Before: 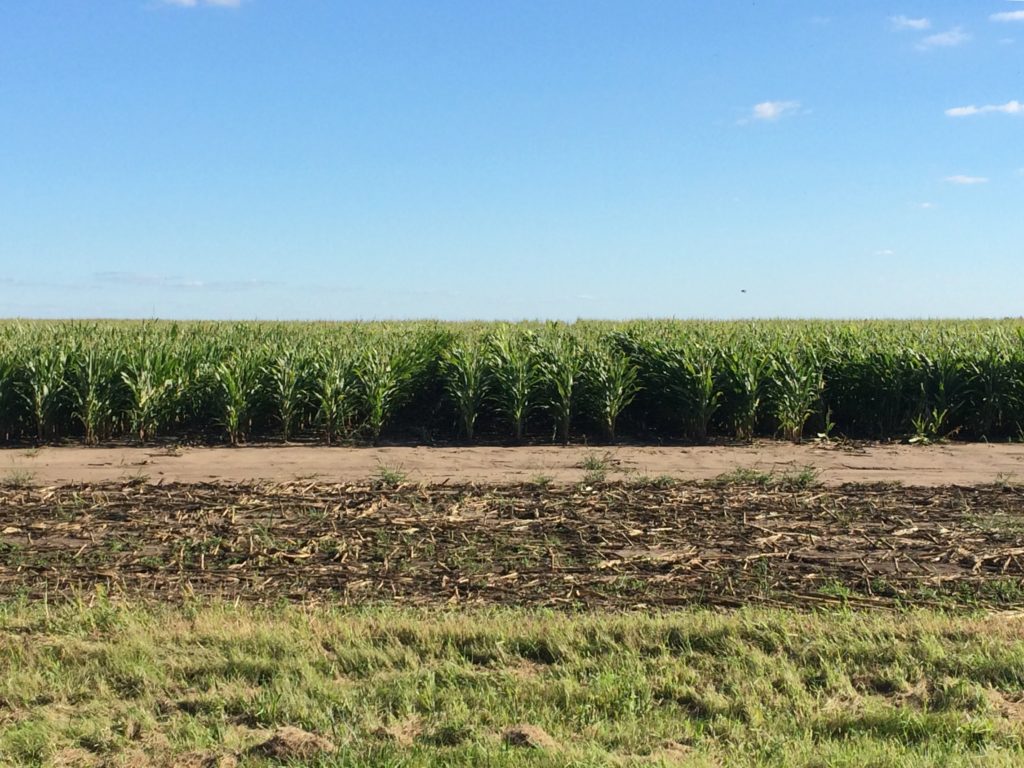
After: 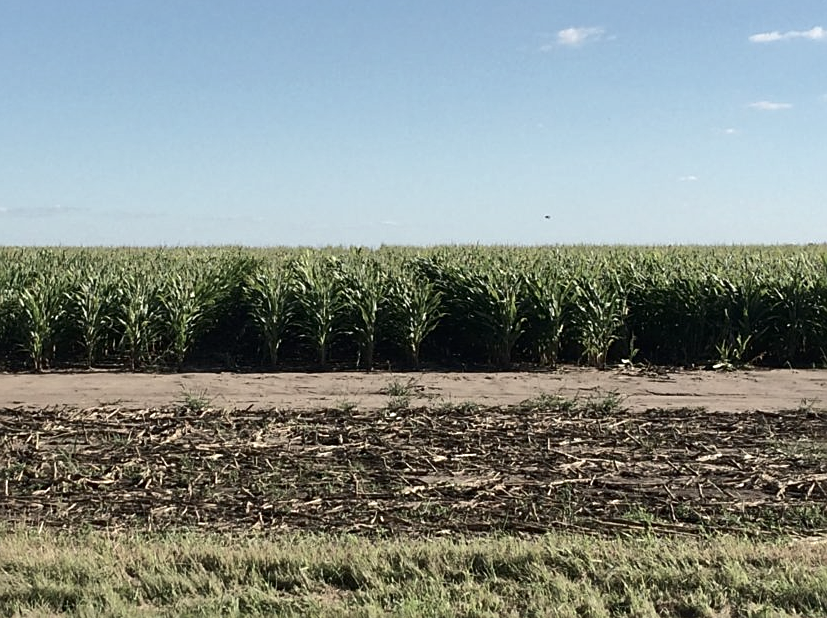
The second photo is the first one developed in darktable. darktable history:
crop: left 19.171%, top 9.715%, right 0.001%, bottom 9.781%
contrast brightness saturation: contrast 0.126, brightness -0.059, saturation 0.158
sharpen: on, module defaults
shadows and highlights: shadows 8.66, white point adjustment 0.825, highlights -39.9
color correction: highlights b* -0.01, saturation 0.536
